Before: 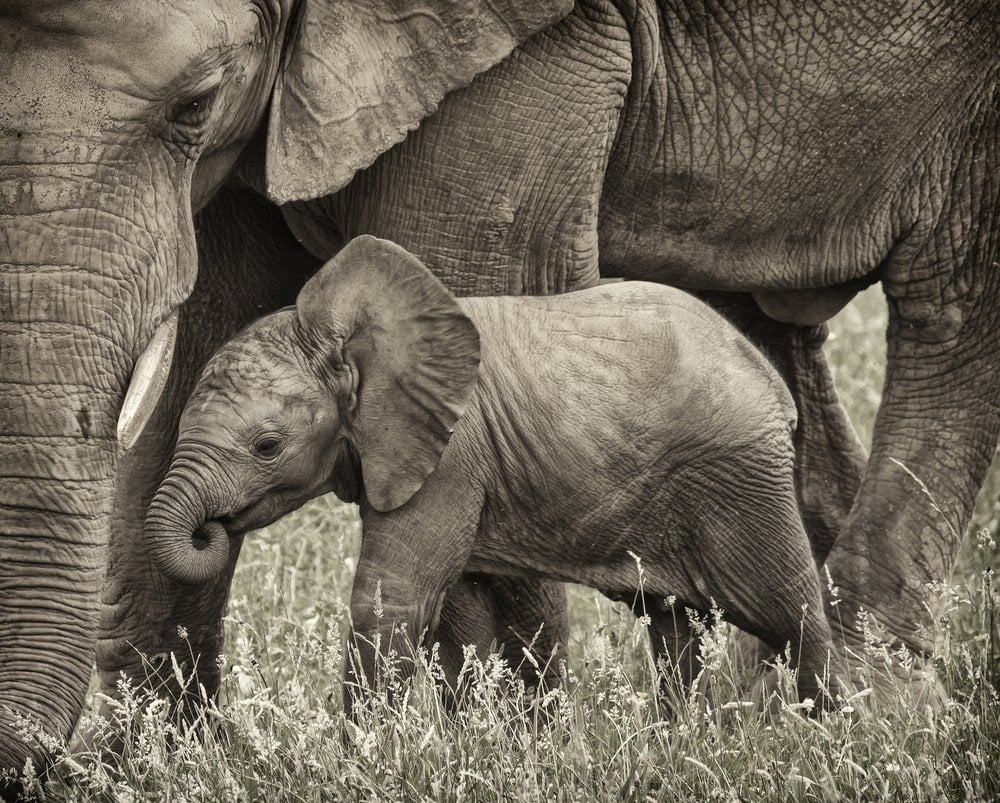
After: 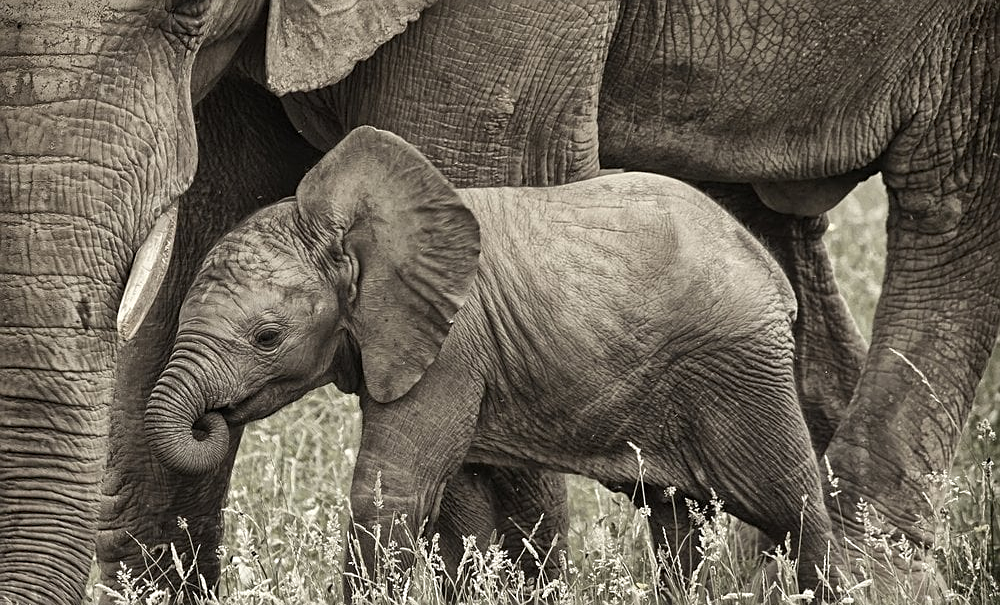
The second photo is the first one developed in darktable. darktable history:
sharpen: on, module defaults
crop: top 13.626%, bottom 10.945%
